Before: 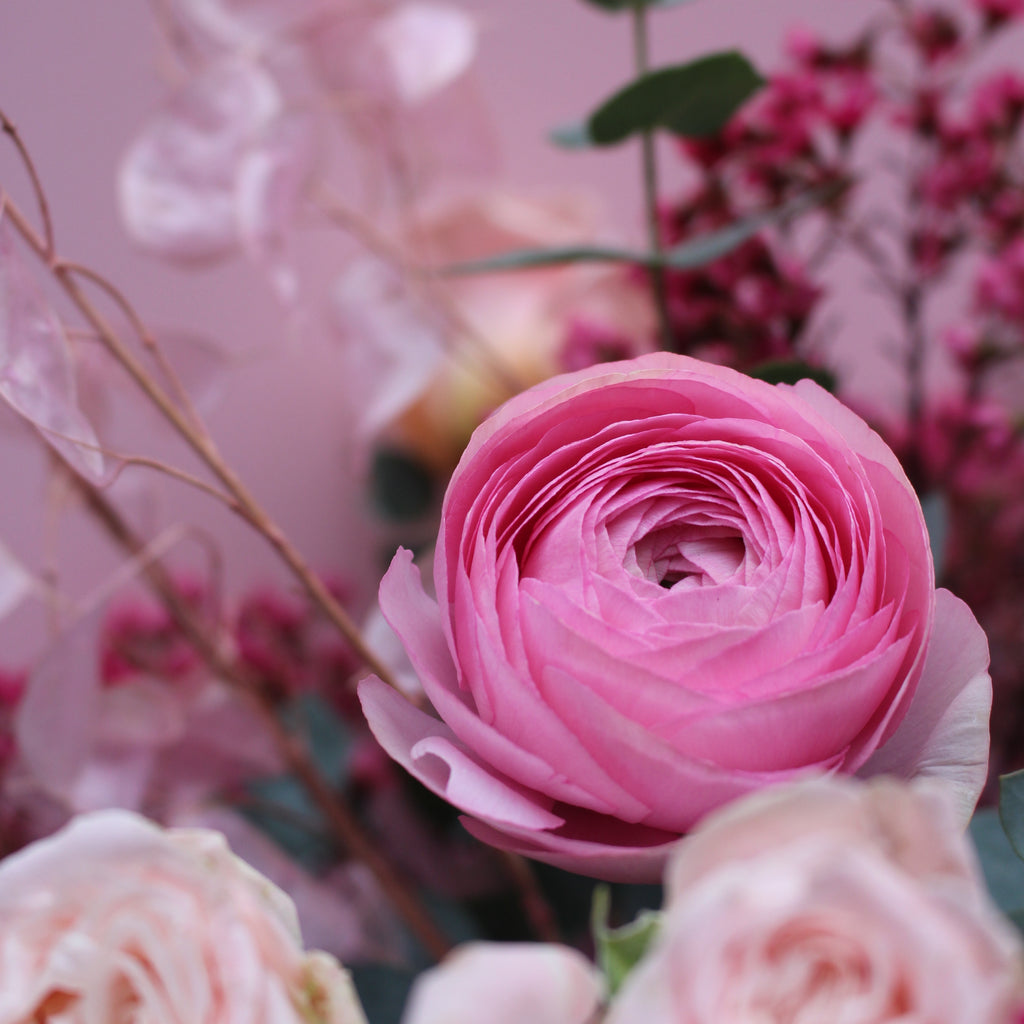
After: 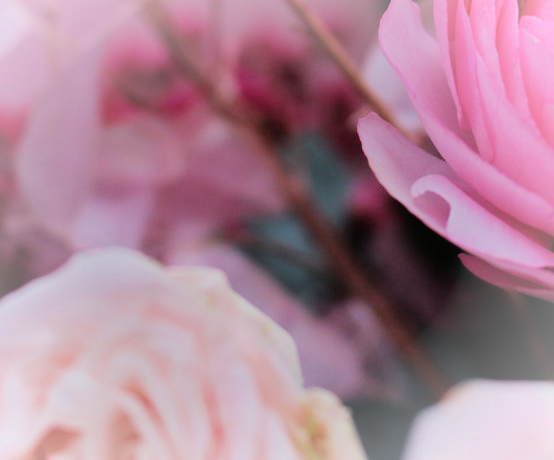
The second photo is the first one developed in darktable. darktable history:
tone equalizer: -8 EV -0.75 EV, -7 EV -0.679 EV, -6 EV -0.596 EV, -5 EV -0.391 EV, -3 EV 0.371 EV, -2 EV 0.6 EV, -1 EV 0.689 EV, +0 EV 0.746 EV
filmic rgb: black relative exposure -9.2 EV, white relative exposure 6.8 EV, hardness 3.08, contrast 1.052, preserve chrominance max RGB, color science v6 (2022), contrast in shadows safe, contrast in highlights safe
shadows and highlights: soften with gaussian
vignetting: fall-off start 67.53%, fall-off radius 67.86%, brightness 0.306, saturation -0.003, automatic ratio true
crop and rotate: top 54.916%, right 45.859%, bottom 0.136%
